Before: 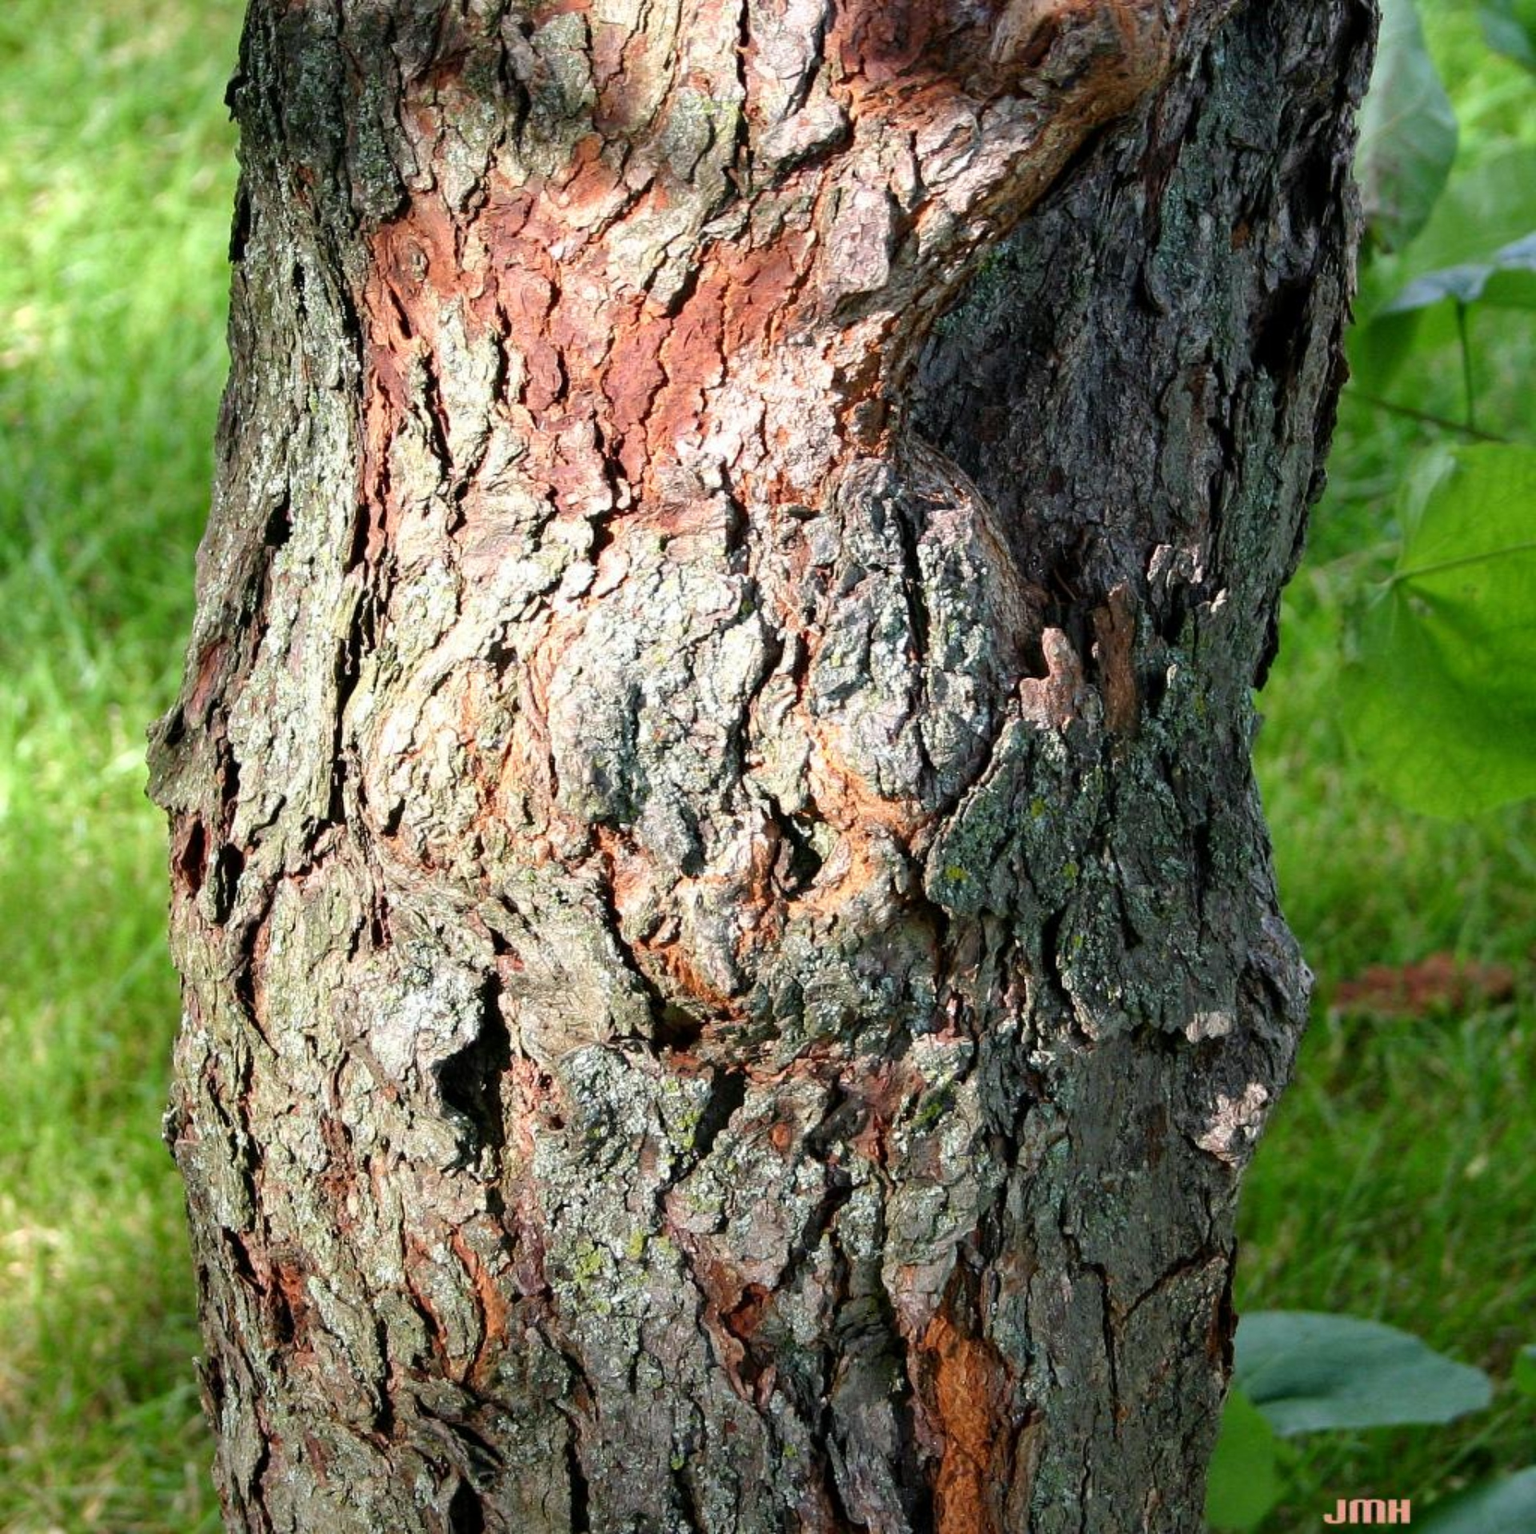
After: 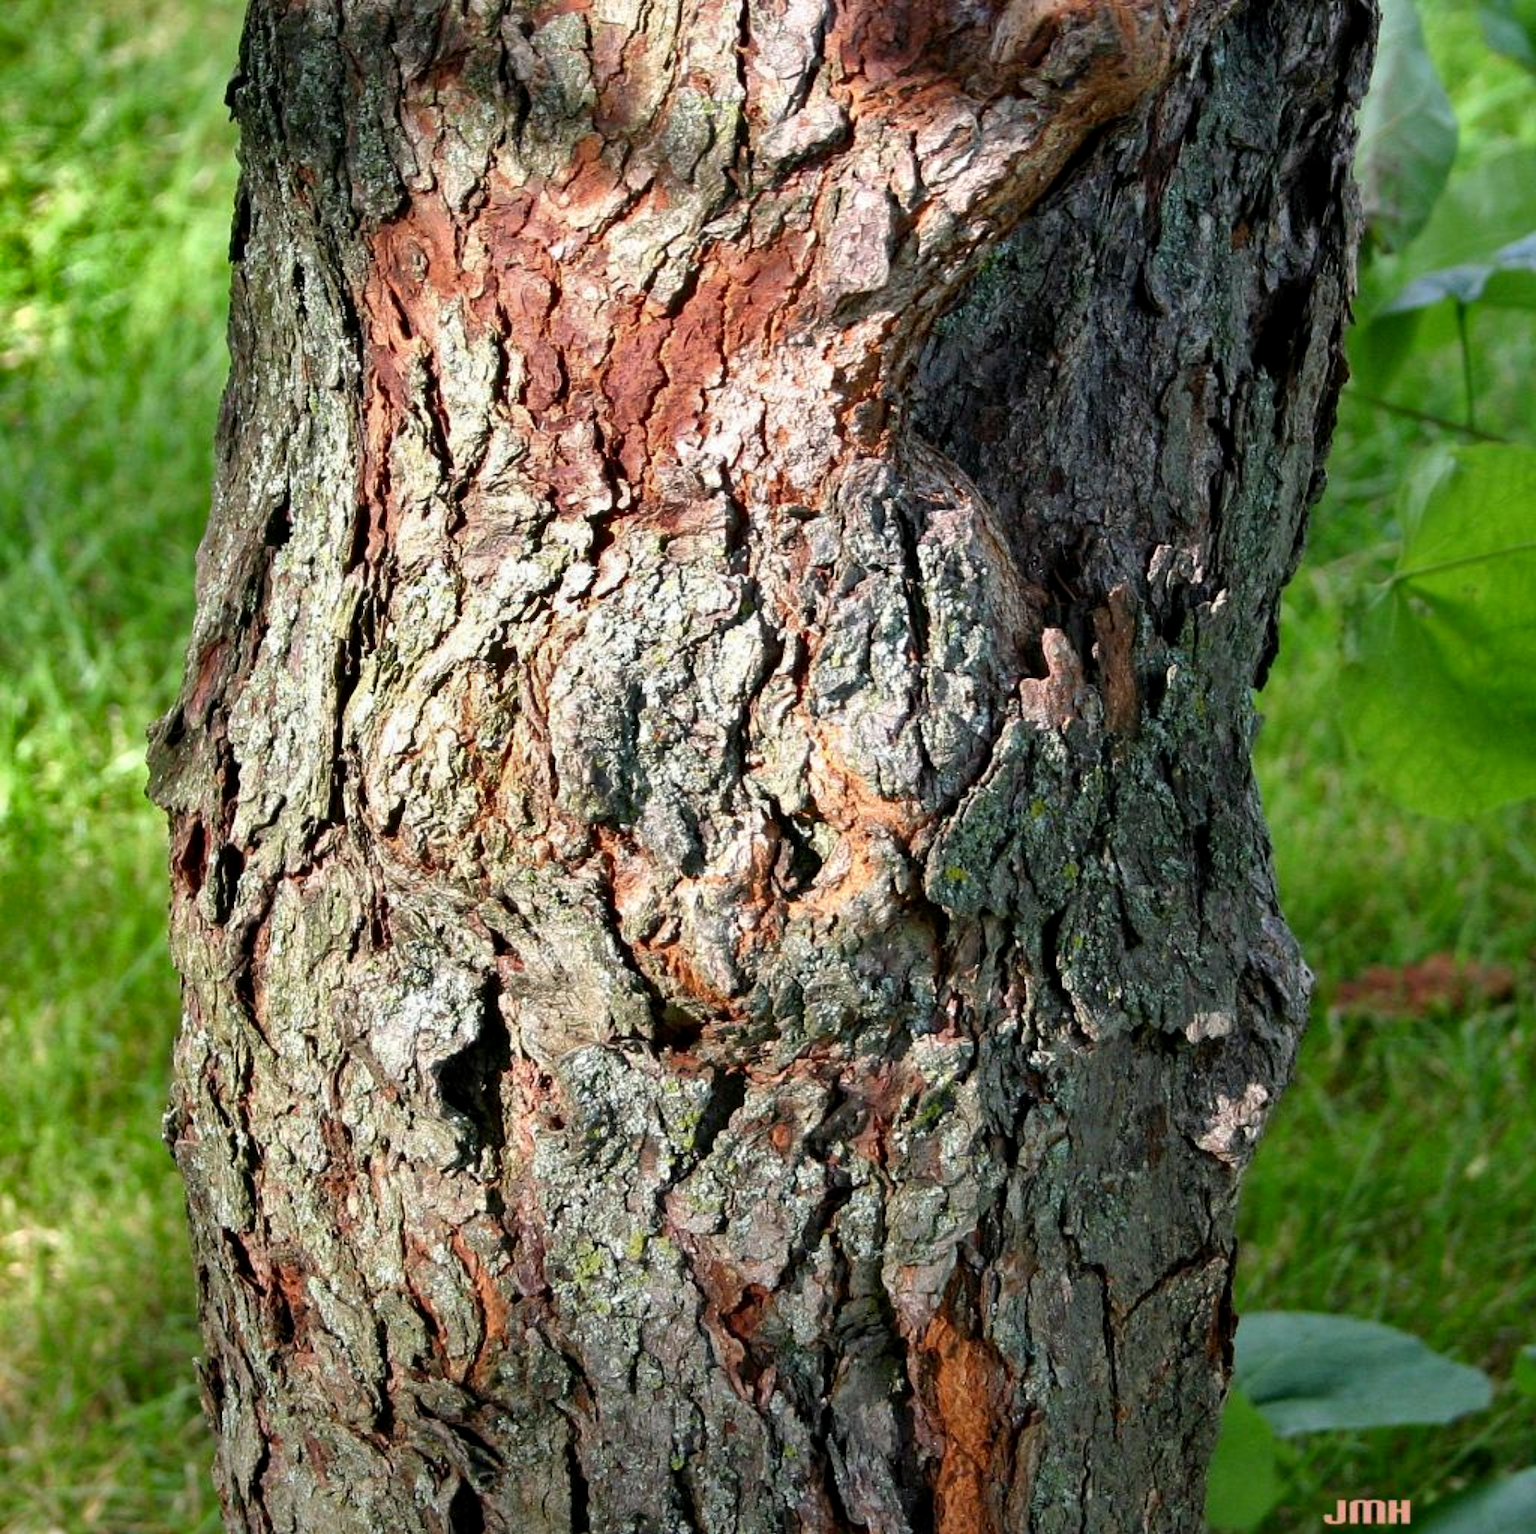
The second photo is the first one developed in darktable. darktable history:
shadows and highlights: shadows 21.03, highlights -83.05, soften with gaussian
exposure: black level correction 0.001, compensate highlight preservation false
tone equalizer: on, module defaults
